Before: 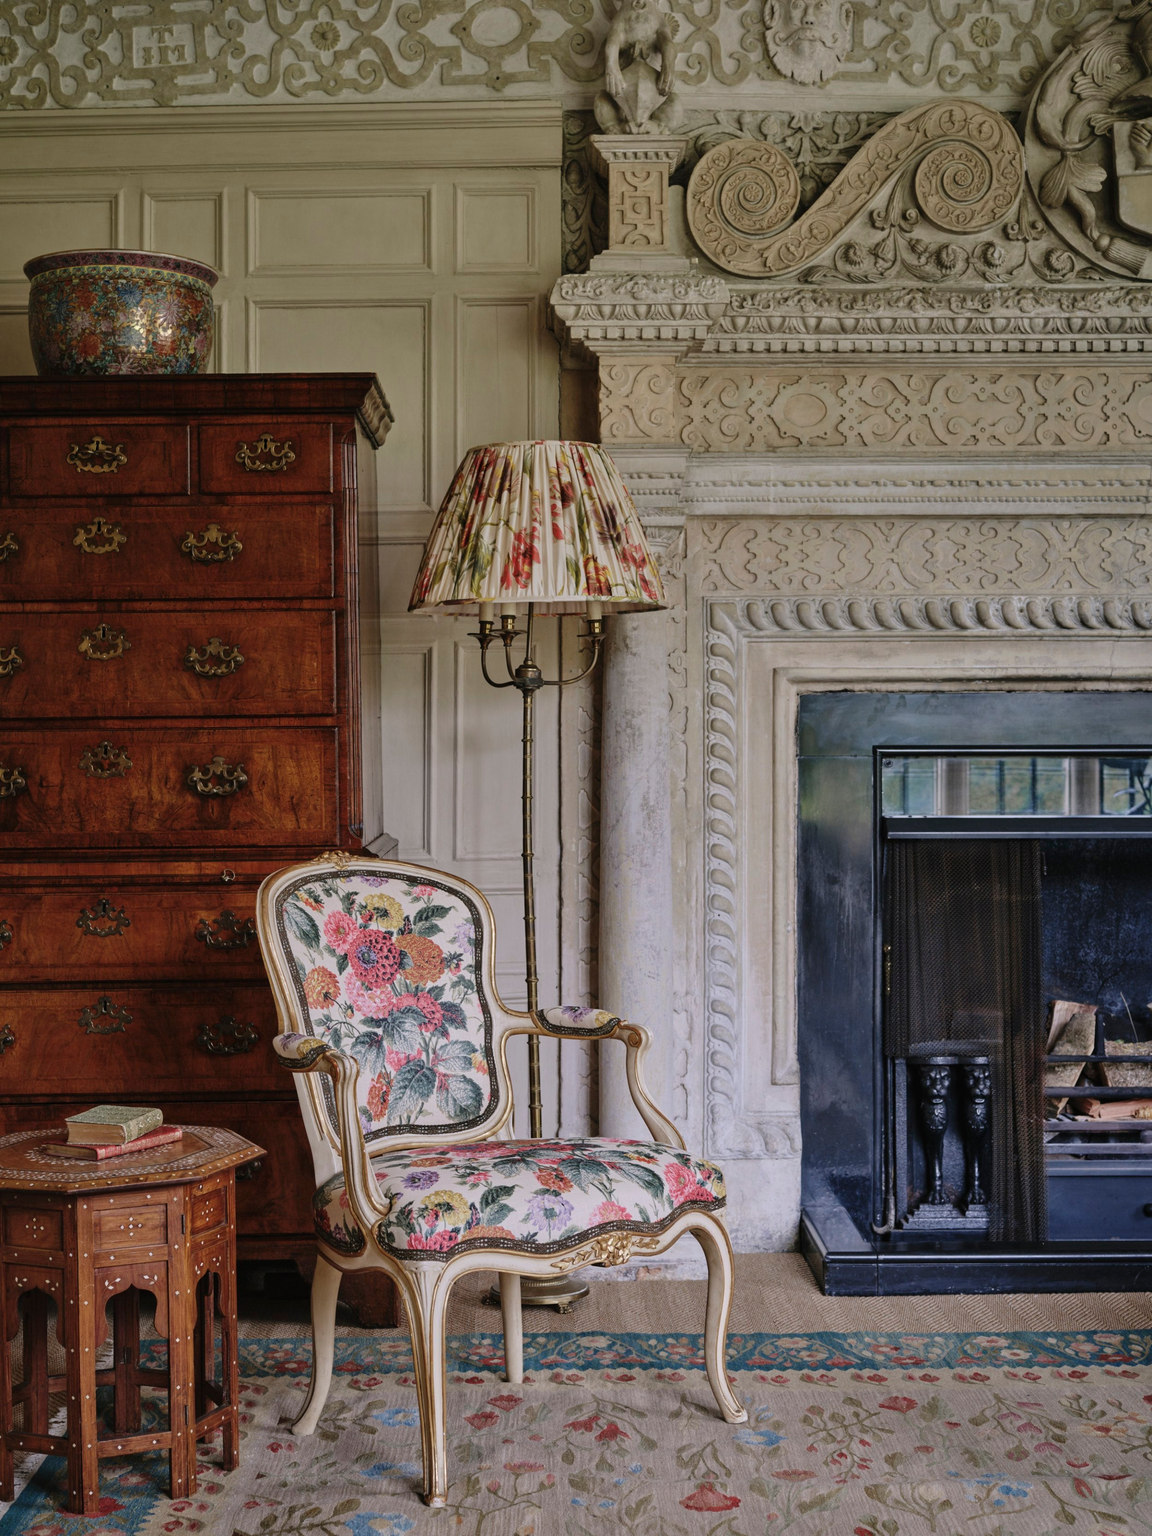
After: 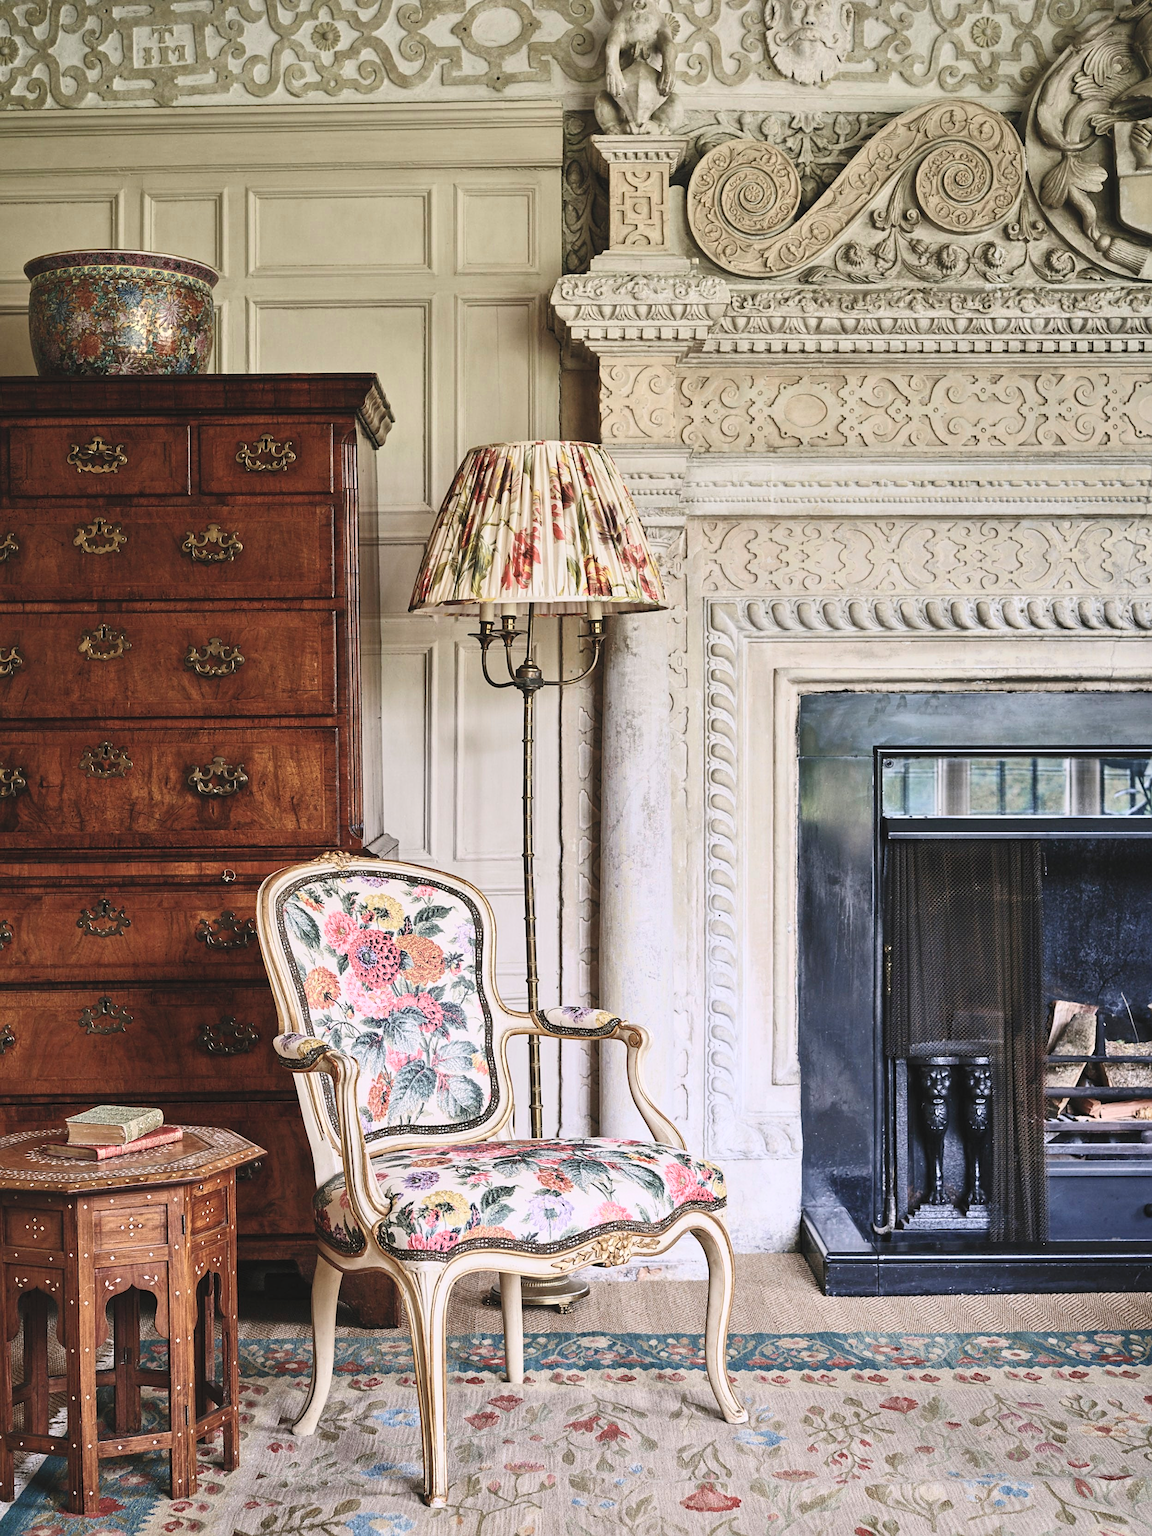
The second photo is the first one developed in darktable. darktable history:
sharpen: on, module defaults
contrast brightness saturation: contrast 0.39, brightness 0.53
